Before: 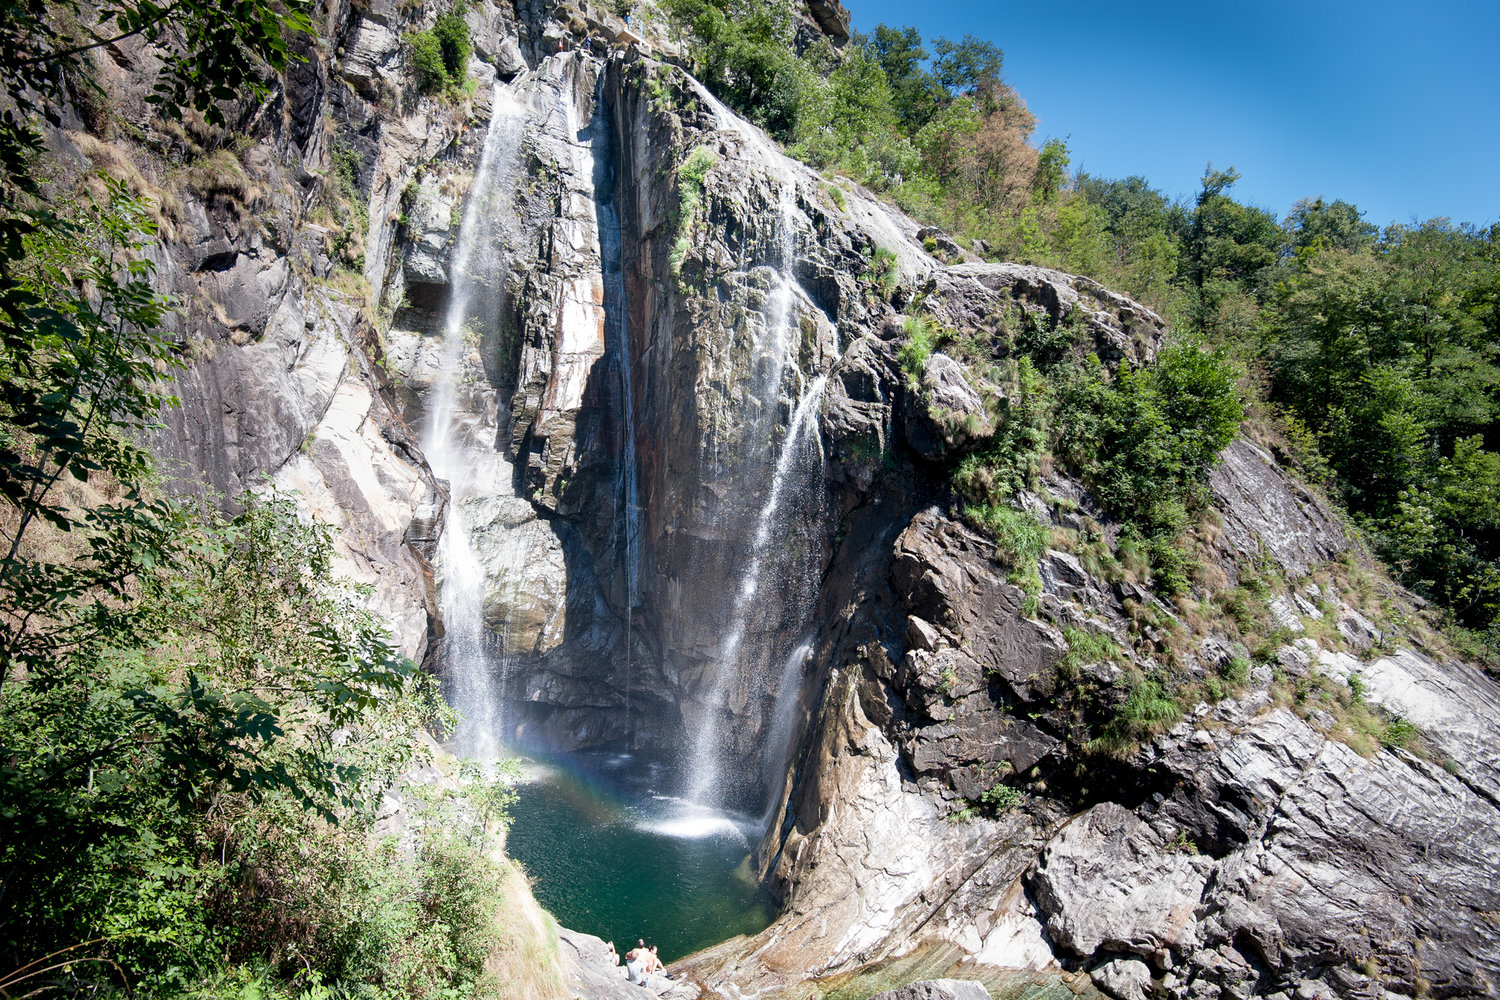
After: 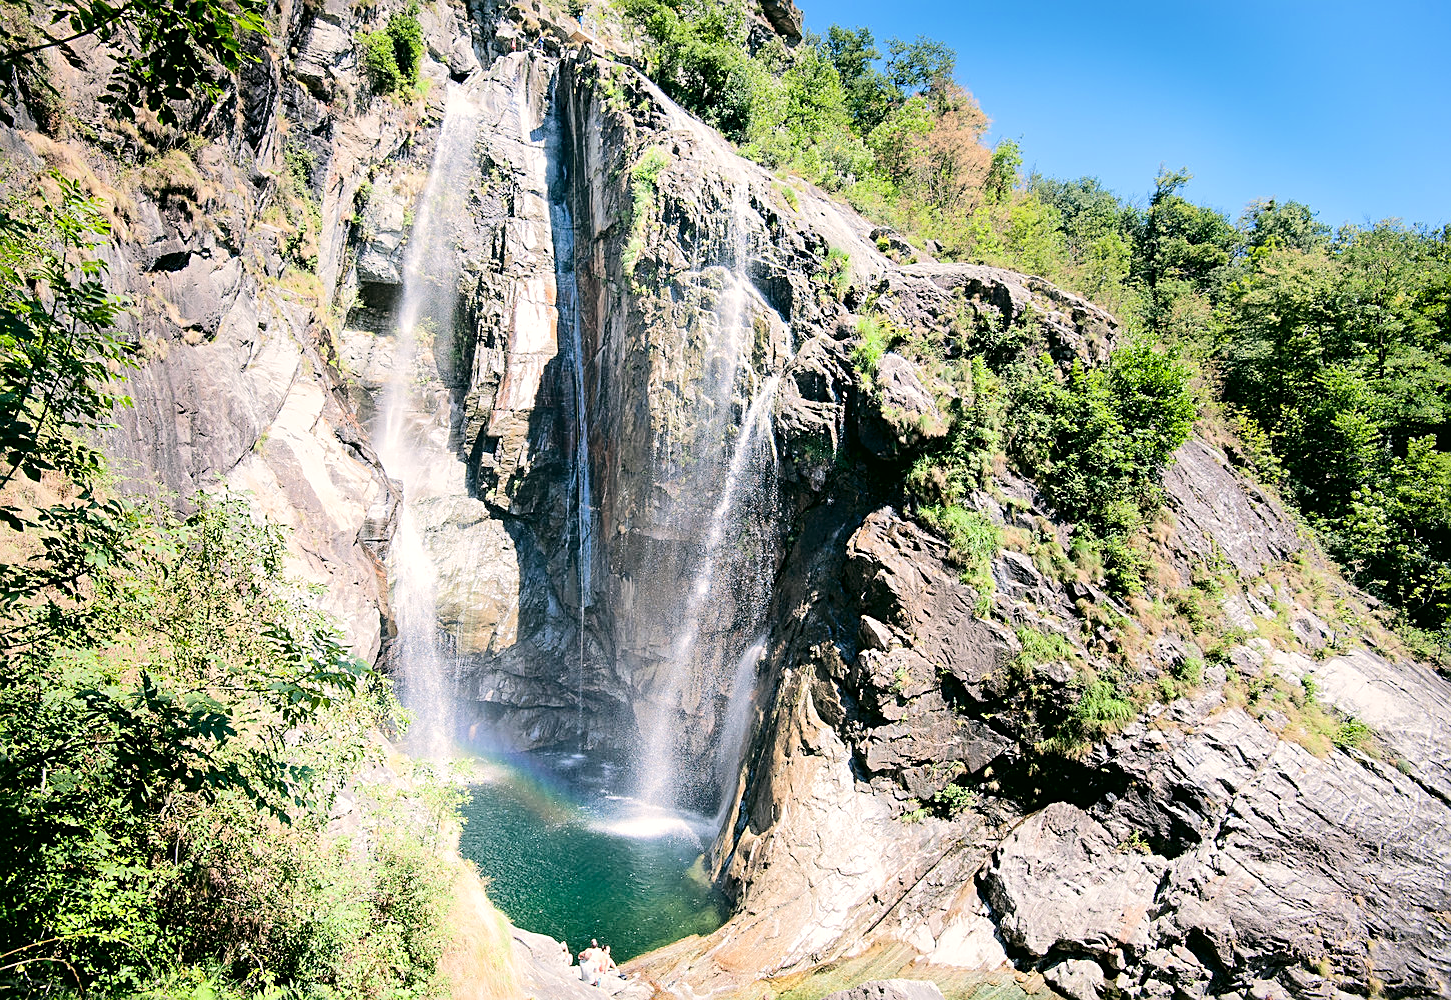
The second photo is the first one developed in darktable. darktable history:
crop and rotate: left 3.209%
tone equalizer: -7 EV 0.15 EV, -6 EV 0.57 EV, -5 EV 1.19 EV, -4 EV 1.33 EV, -3 EV 1.18 EV, -2 EV 0.6 EV, -1 EV 0.167 EV, edges refinement/feathering 500, mask exposure compensation -1.57 EV, preserve details no
color correction: highlights a* 3.96, highlights b* 4.99, shadows a* -7.54, shadows b* 4.72
sharpen: on, module defaults
